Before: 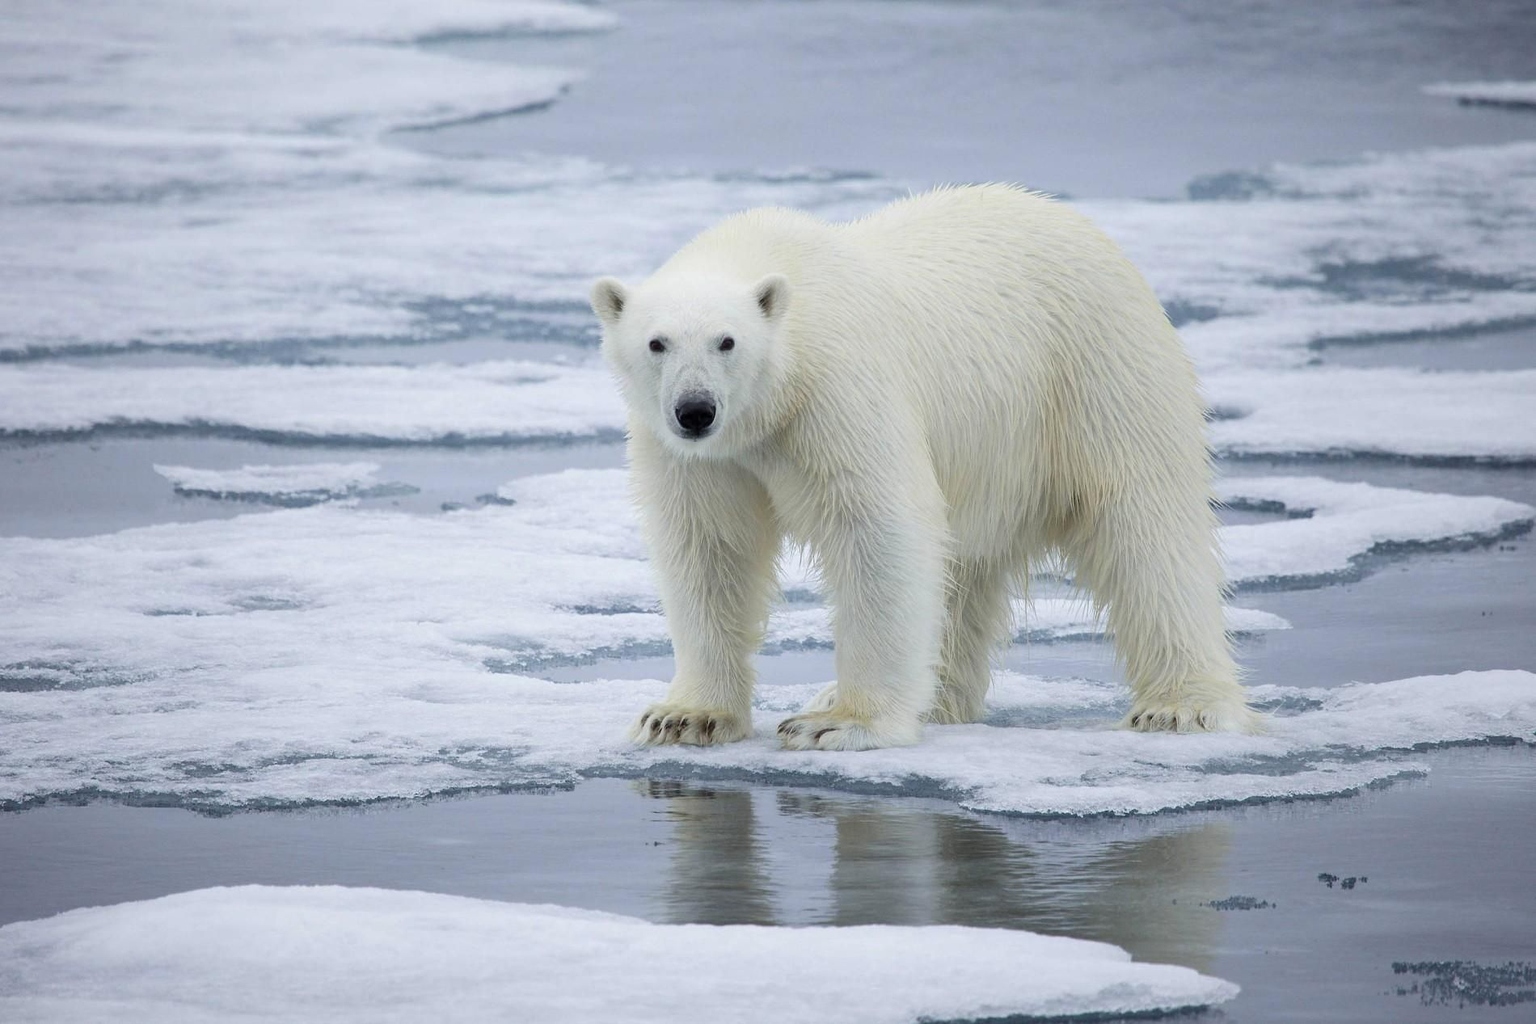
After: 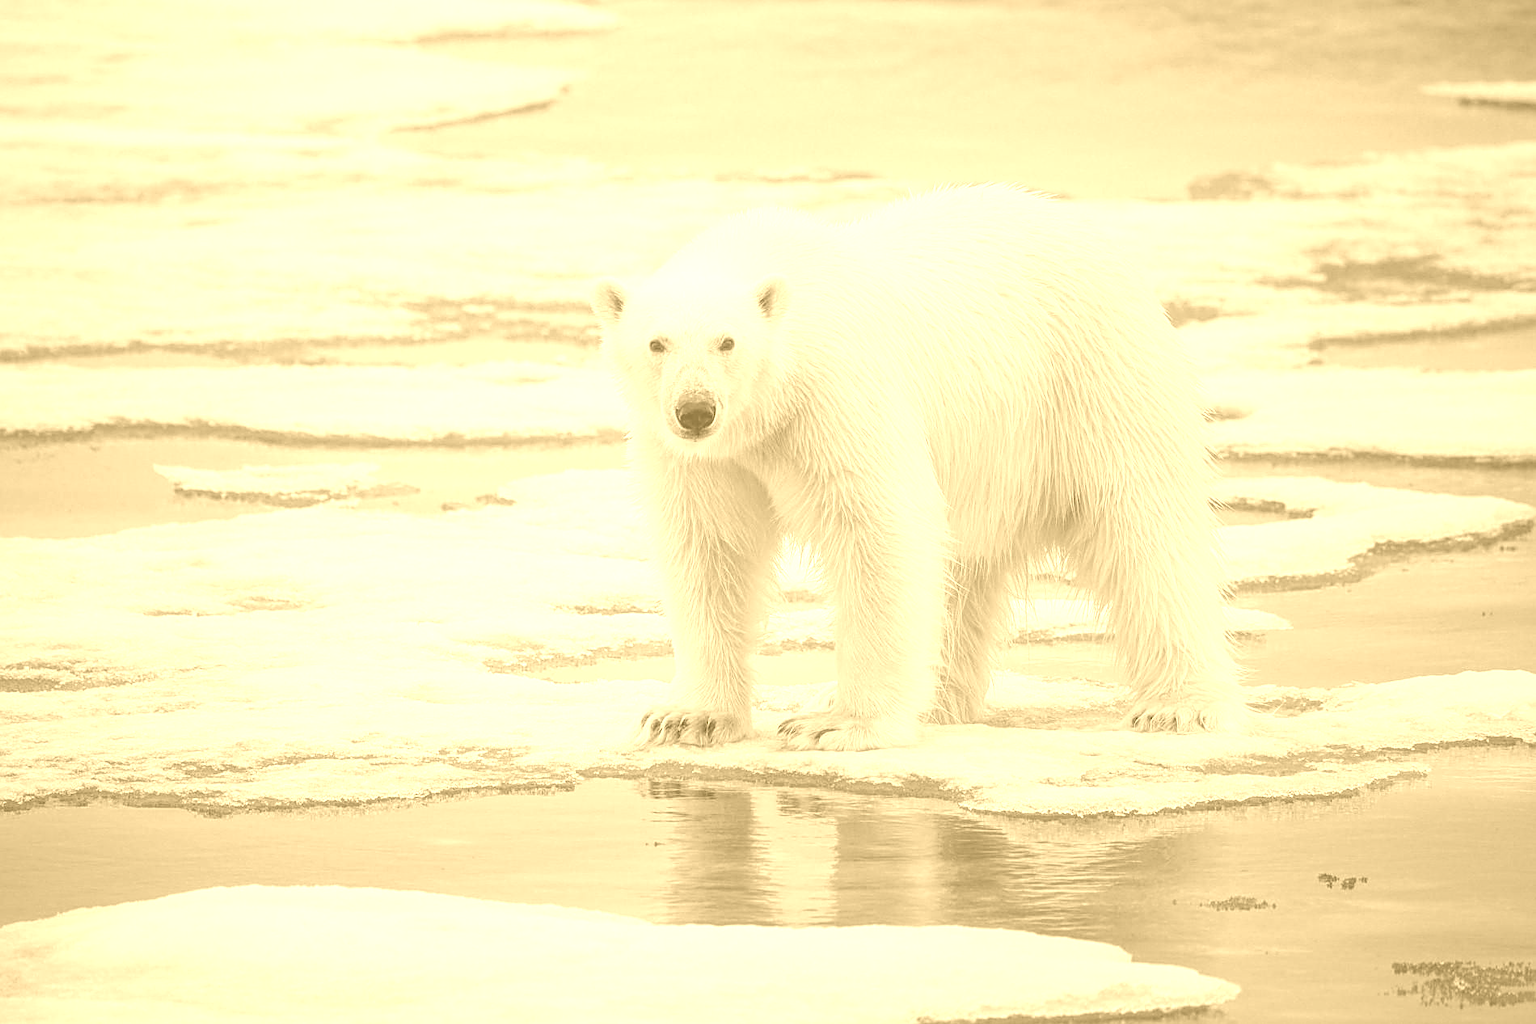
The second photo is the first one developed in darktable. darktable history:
colorize: hue 36°, source mix 100%
color balance rgb: contrast -10%
sharpen: on, module defaults
local contrast: highlights 73%, shadows 15%, midtone range 0.197
